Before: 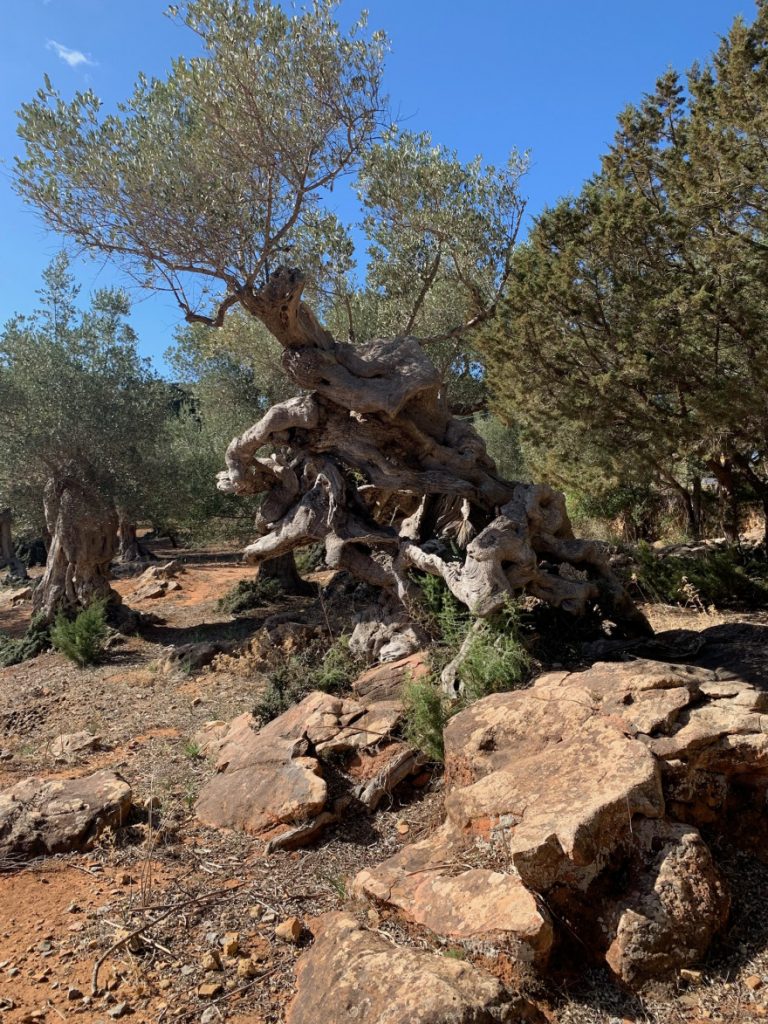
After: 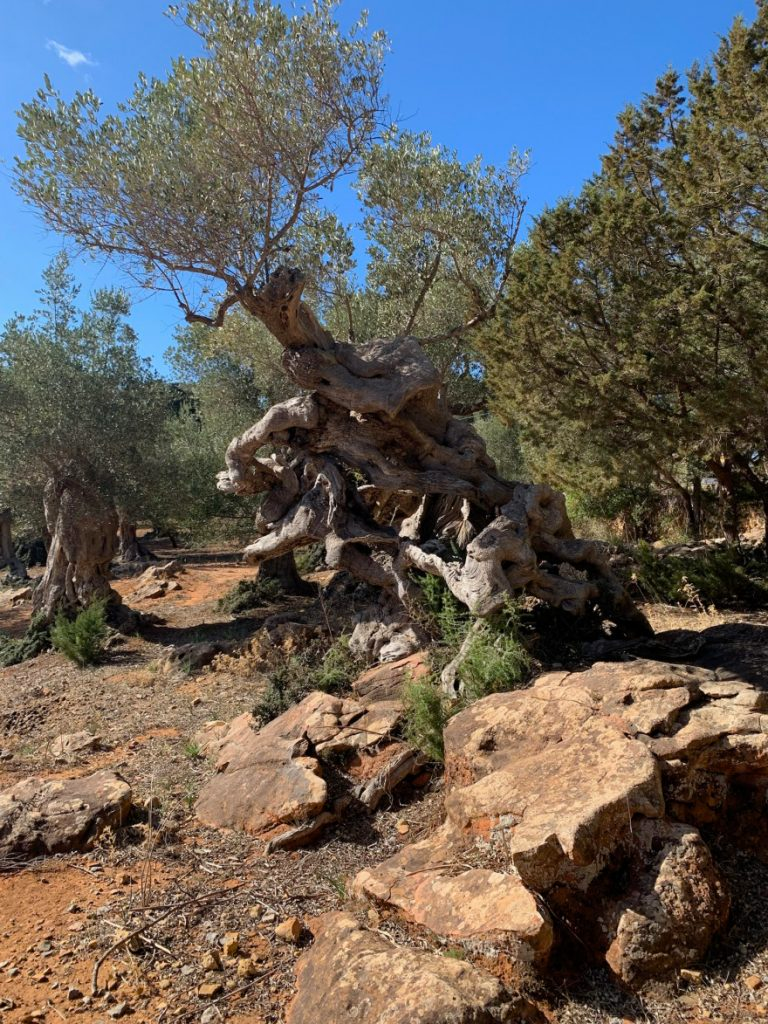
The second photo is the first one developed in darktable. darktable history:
color balance rgb: perceptual saturation grading › global saturation 10%, global vibrance 10%
tone equalizer: on, module defaults
